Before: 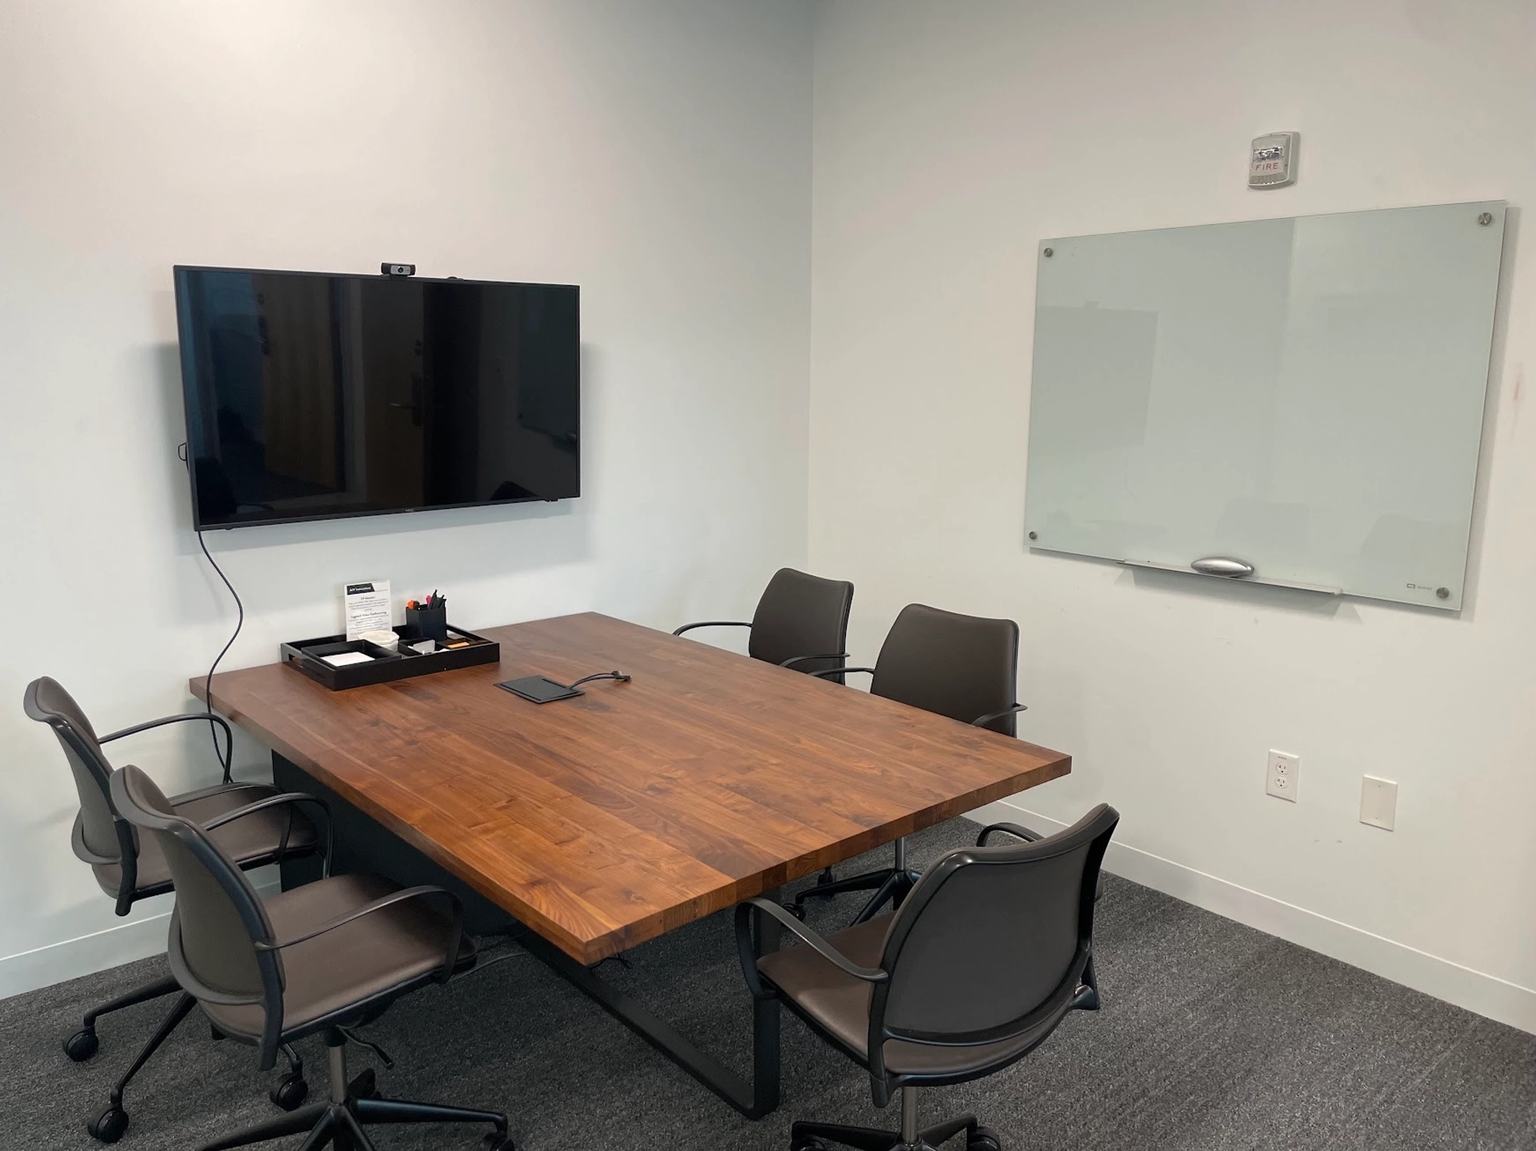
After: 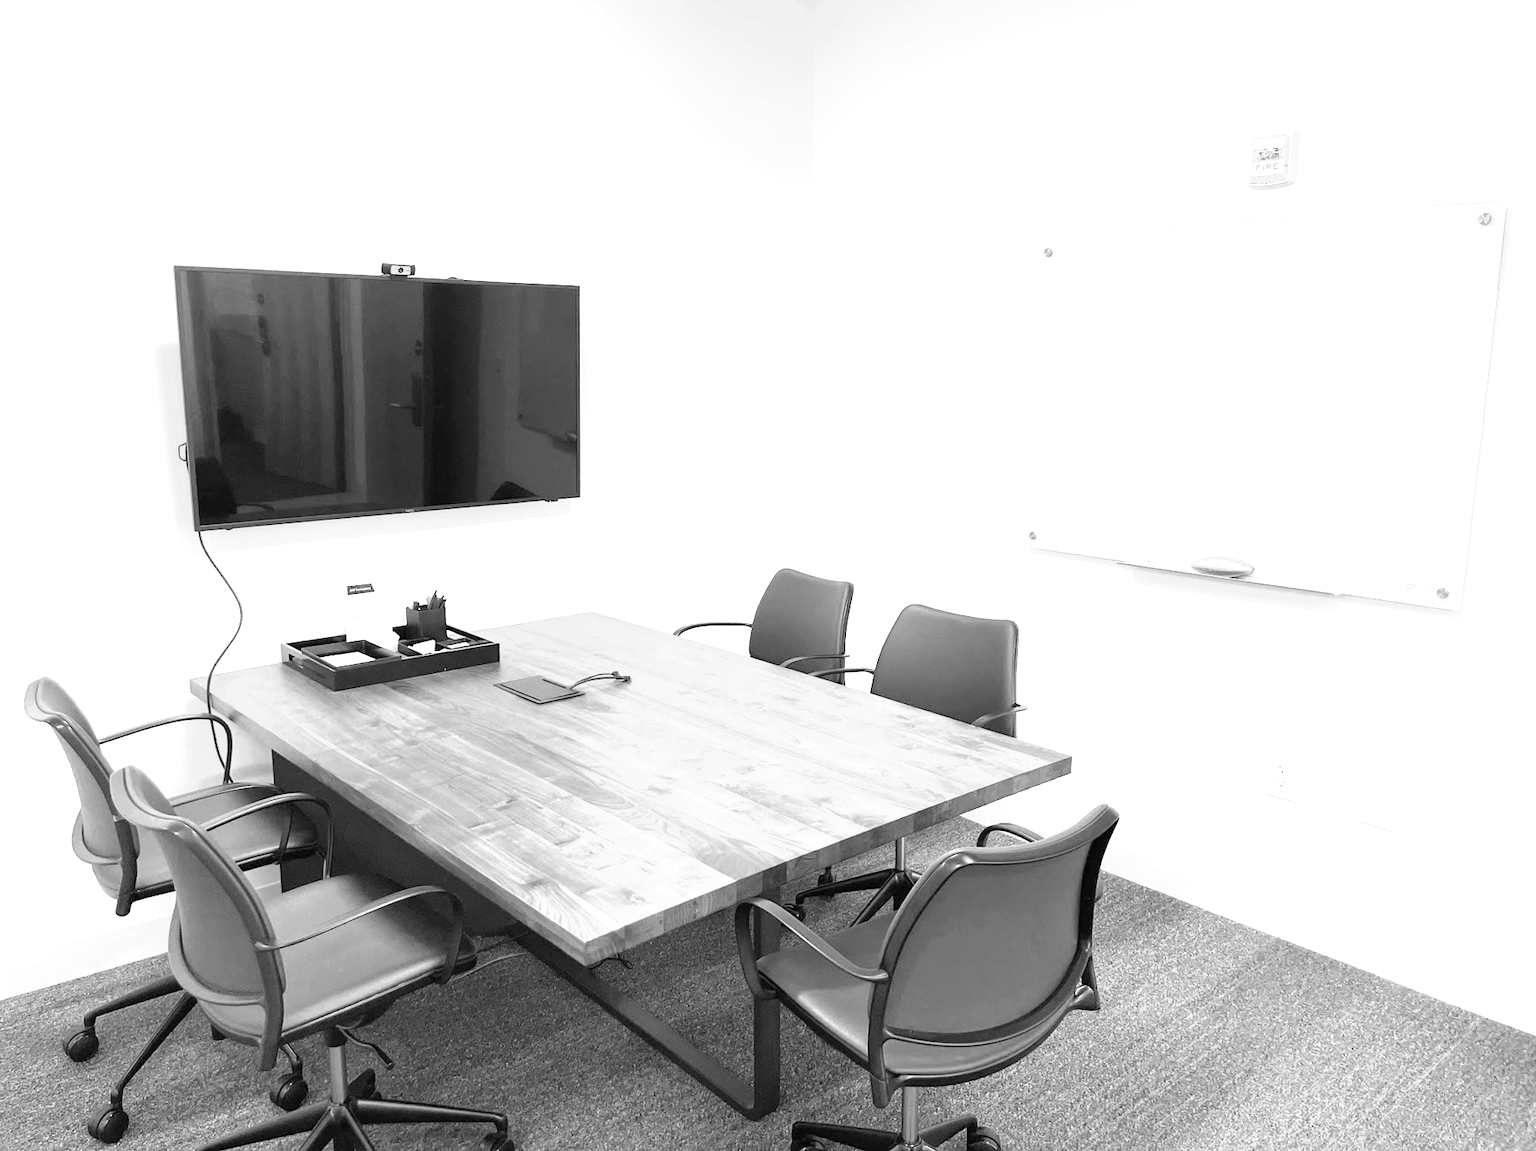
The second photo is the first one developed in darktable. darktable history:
color balance: input saturation 99%
exposure: black level correction 0, exposure 1.9 EV, compensate highlight preservation false
monochrome: a -71.75, b 75.82
tone curve: curves: ch0 [(0, 0) (0.541, 0.628) (0.906, 0.997)]
